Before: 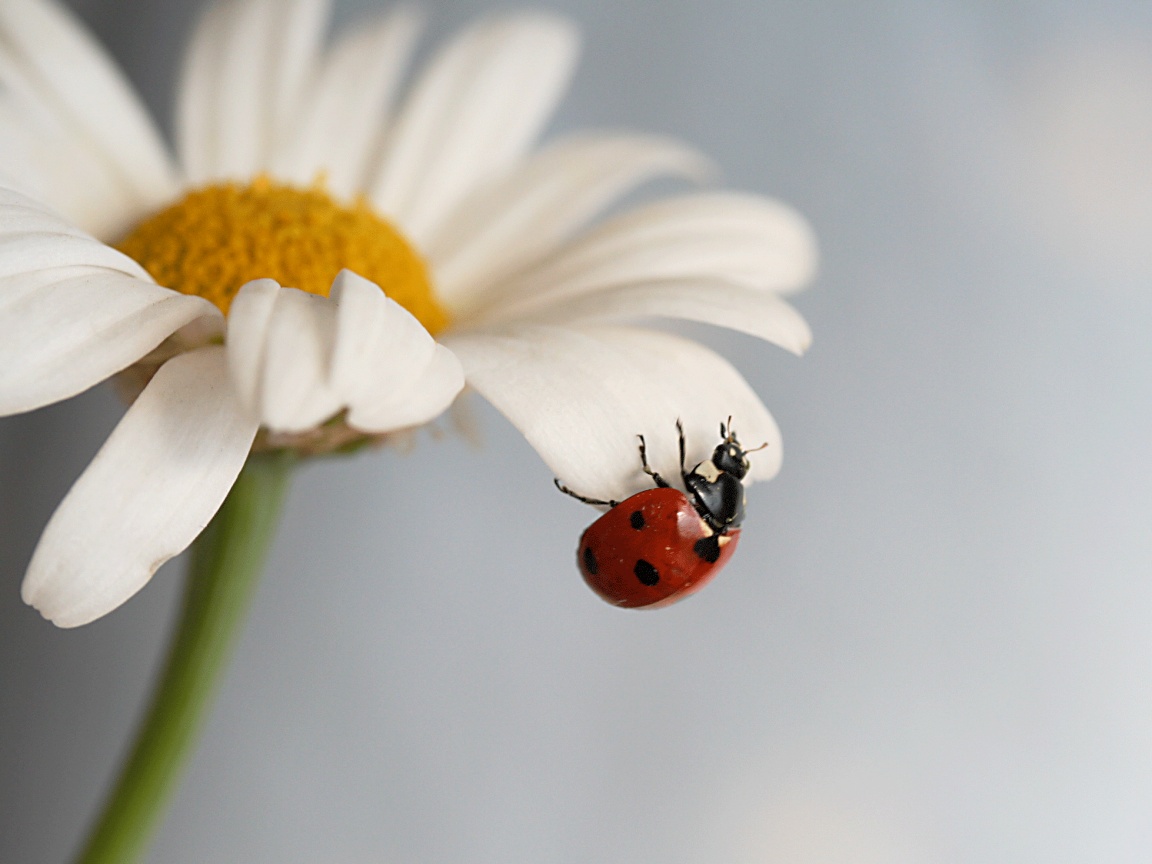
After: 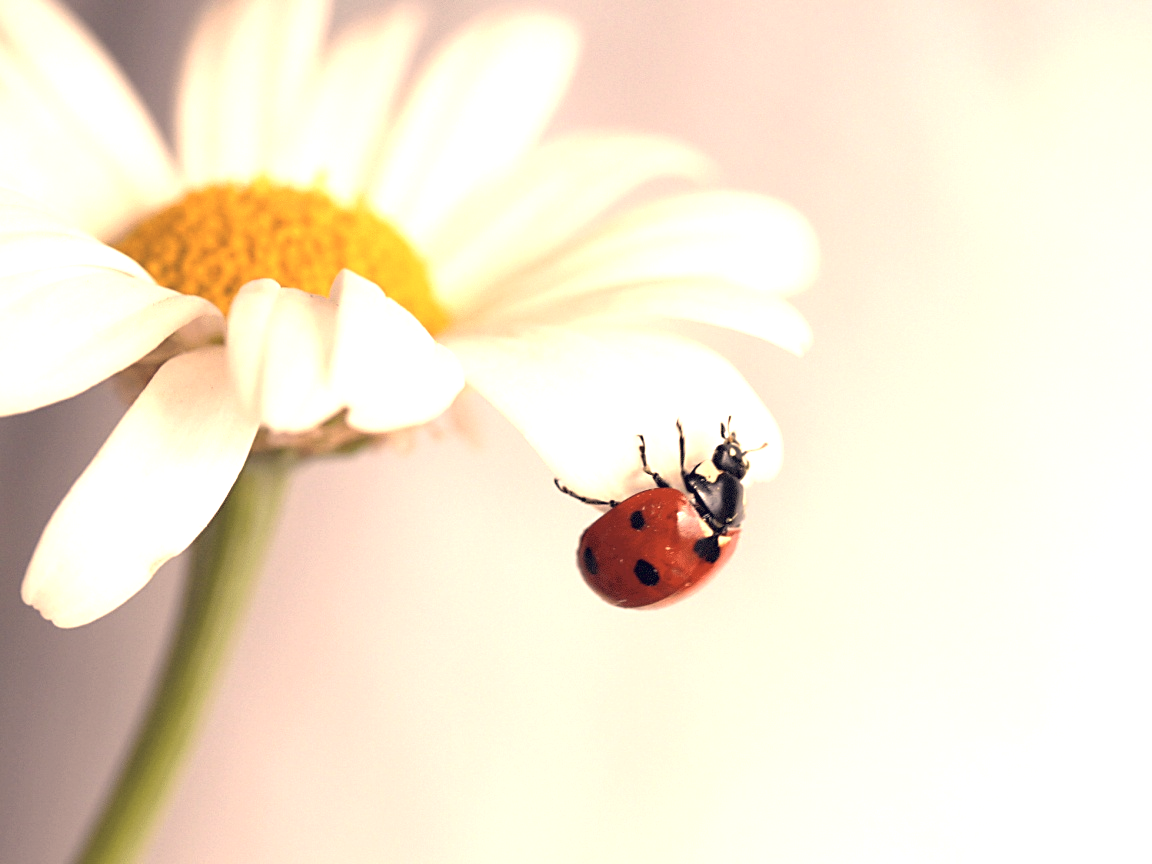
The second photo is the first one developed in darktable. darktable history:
color correction: highlights a* 19.59, highlights b* 27.49, shadows a* 3.46, shadows b* -17.28, saturation 0.73
exposure: black level correction 0, exposure 1.2 EV, compensate highlight preservation false
